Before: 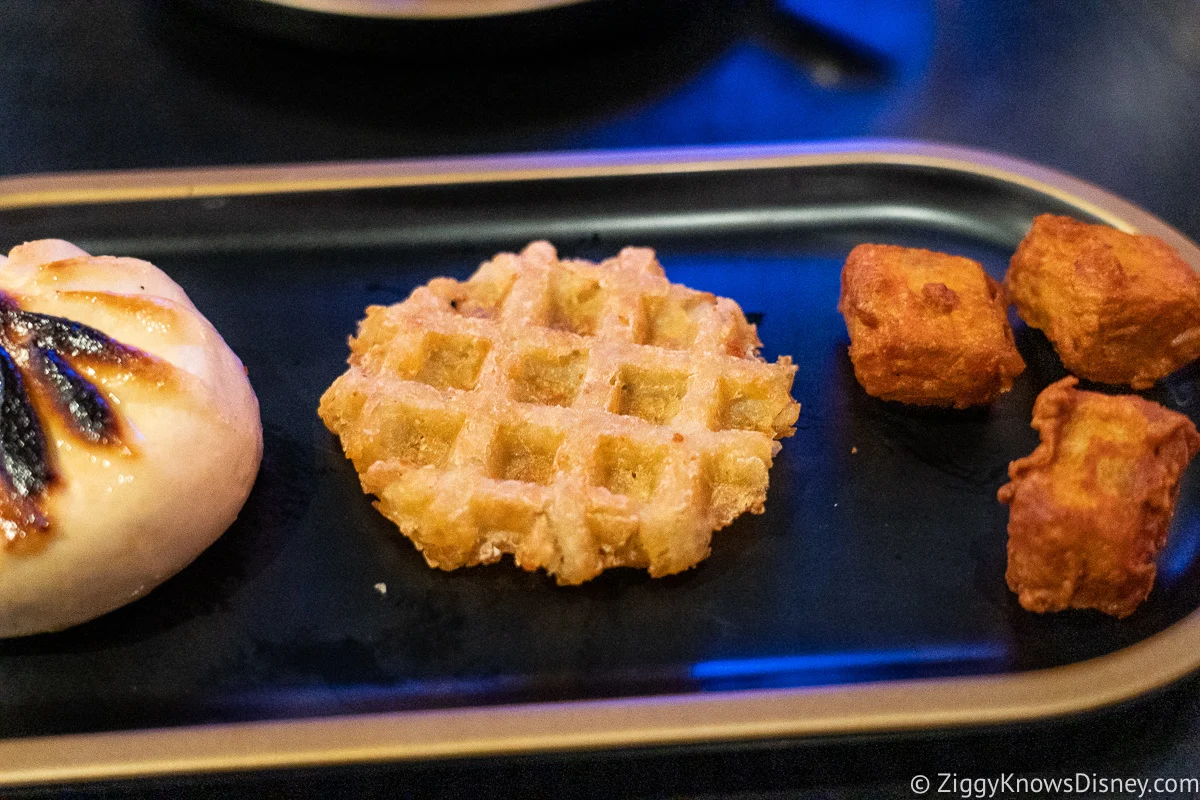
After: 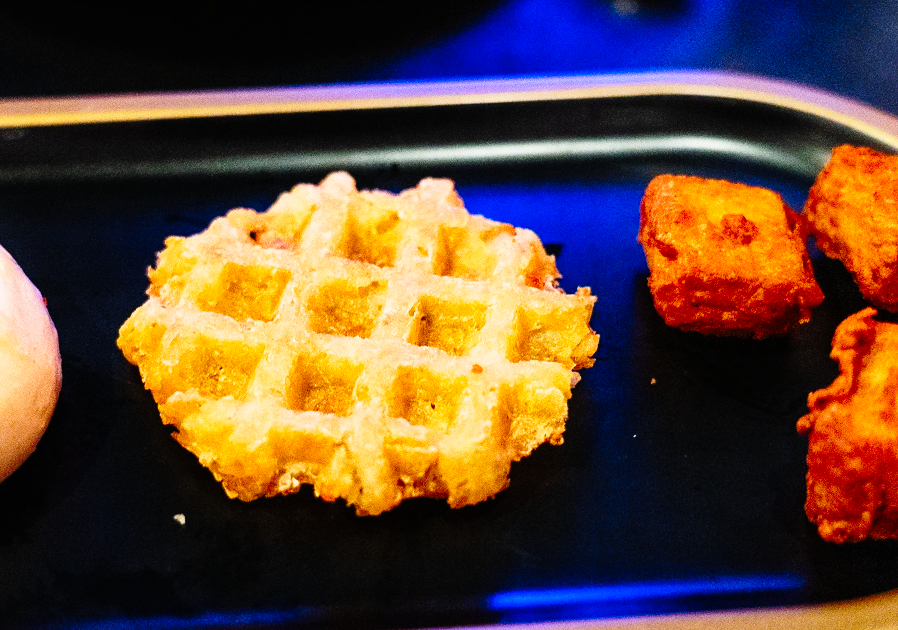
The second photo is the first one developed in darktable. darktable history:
tone curve: curves: ch0 [(0, 0) (0.003, 0.006) (0.011, 0.007) (0.025, 0.01) (0.044, 0.015) (0.069, 0.023) (0.1, 0.031) (0.136, 0.045) (0.177, 0.066) (0.224, 0.098) (0.277, 0.139) (0.335, 0.194) (0.399, 0.254) (0.468, 0.346) (0.543, 0.45) (0.623, 0.56) (0.709, 0.667) (0.801, 0.78) (0.898, 0.891) (1, 1)], preserve colors none
exposure: compensate highlight preservation false
crop: left 16.768%, top 8.653%, right 8.362%, bottom 12.485%
contrast brightness saturation: saturation 0.1
base curve: curves: ch0 [(0, 0) (0.028, 0.03) (0.121, 0.232) (0.46, 0.748) (0.859, 0.968) (1, 1)], preserve colors none
